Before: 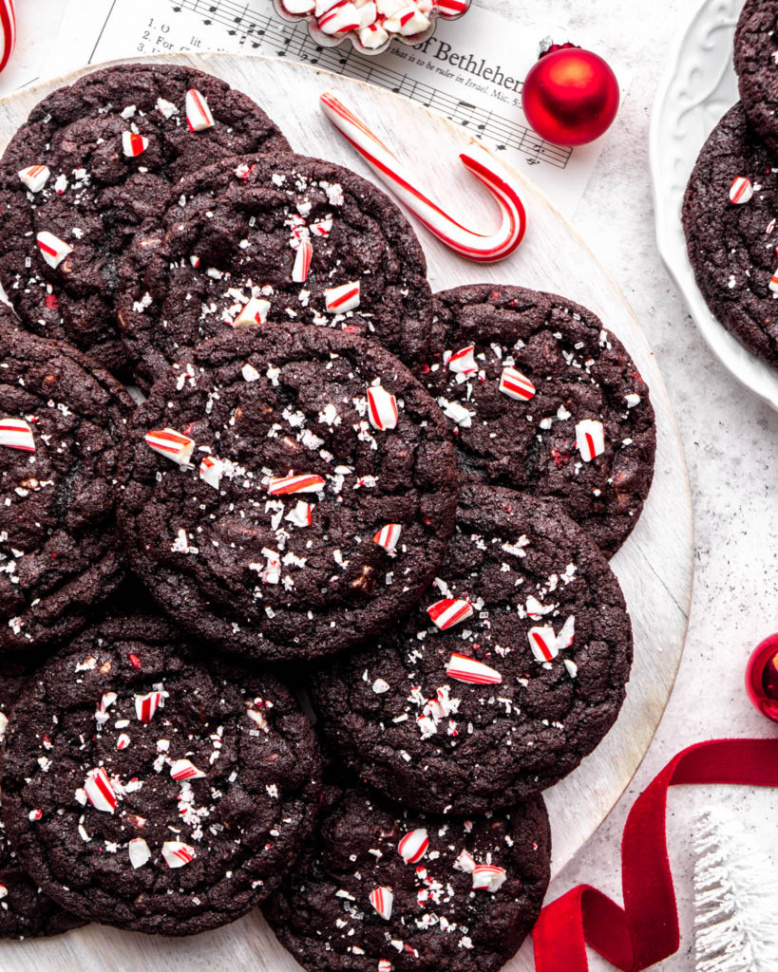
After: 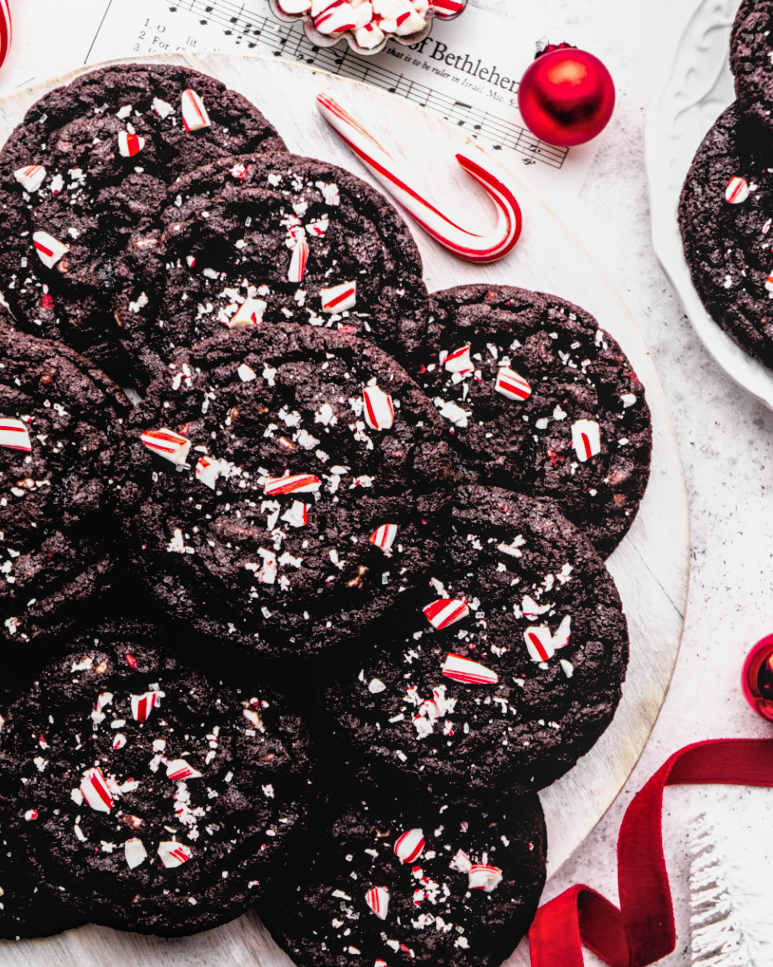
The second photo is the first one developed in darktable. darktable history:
color balance rgb: shadows fall-off 101%, linear chroma grading › mid-tones 7.63%, perceptual saturation grading › mid-tones 11.68%, mask middle-gray fulcrum 22.45%, global vibrance 10.11%, saturation formula JzAzBz (2021)
local contrast: detail 110%
crop and rotate: left 0.614%, top 0.179%, bottom 0.309%
filmic rgb: black relative exposure -3.64 EV, white relative exposure 2.44 EV, hardness 3.29
